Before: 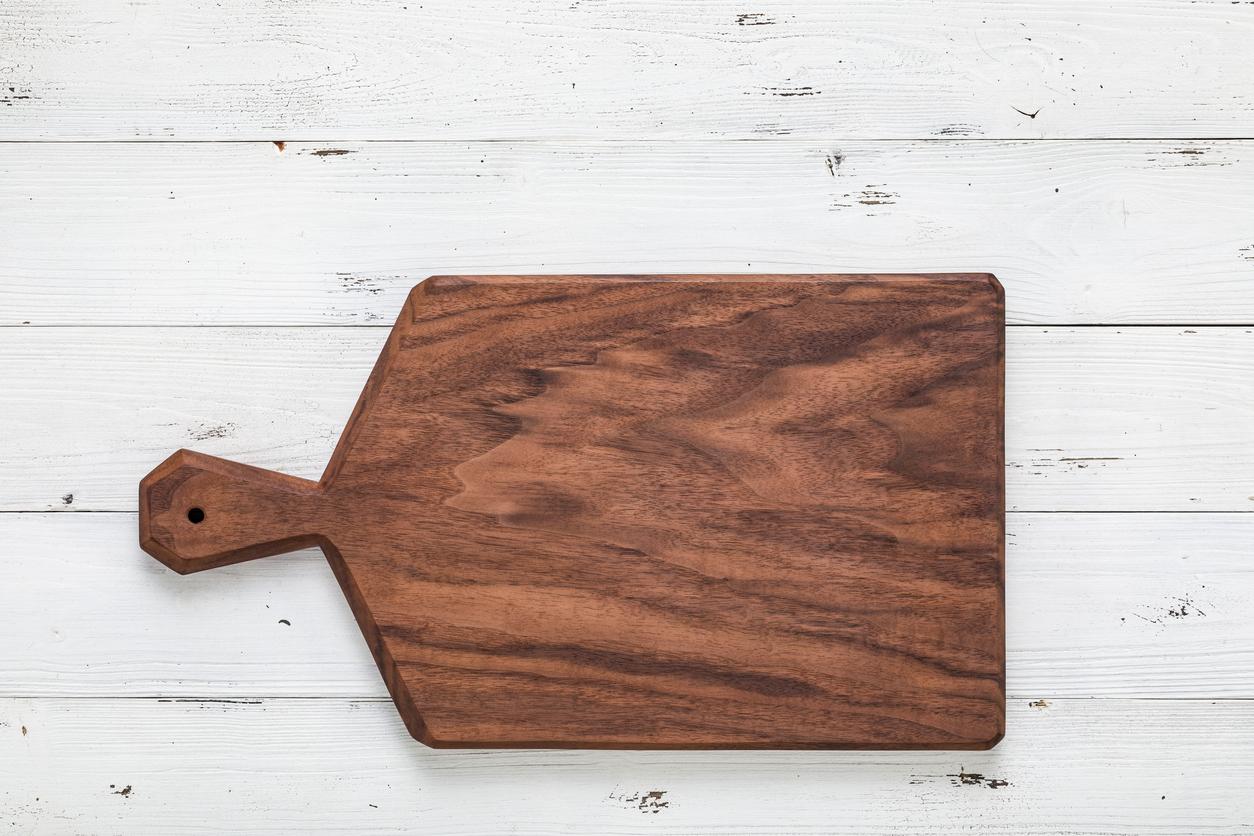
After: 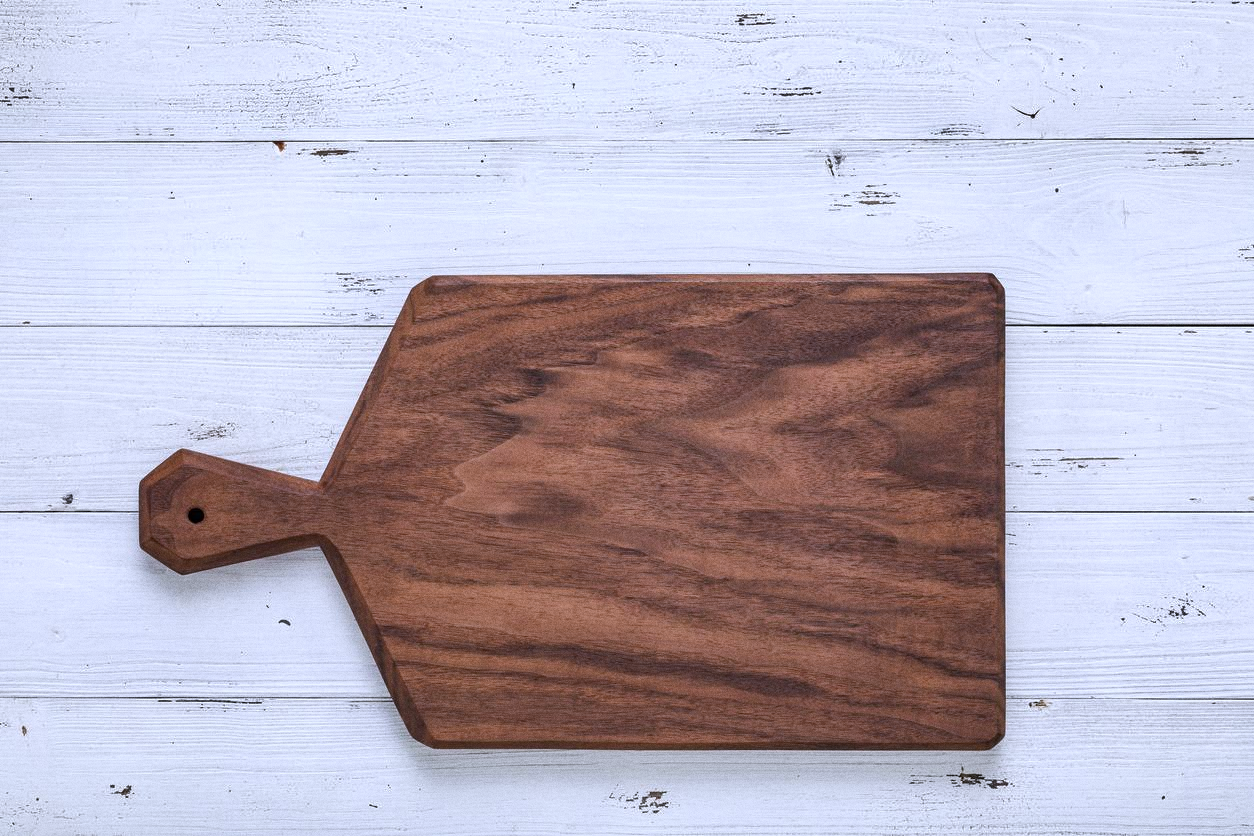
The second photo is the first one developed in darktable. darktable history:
shadows and highlights: shadows 37.27, highlights -28.18, soften with gaussian
base curve: curves: ch0 [(0, 0) (0.74, 0.67) (1, 1)]
grain: coarseness 0.09 ISO
white balance: red 0.967, blue 1.119, emerald 0.756
